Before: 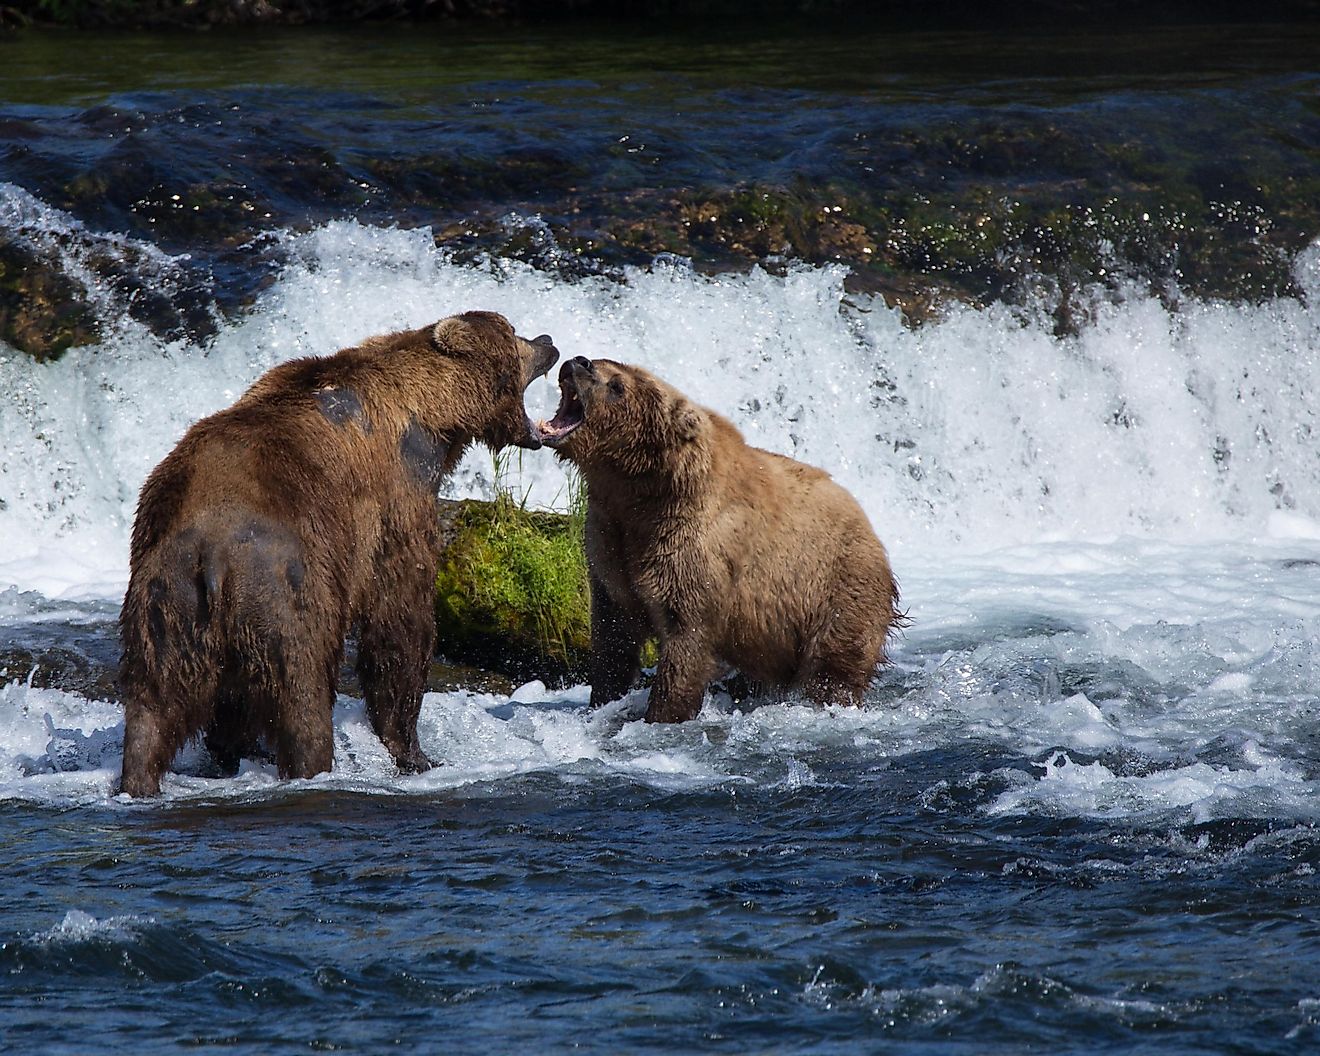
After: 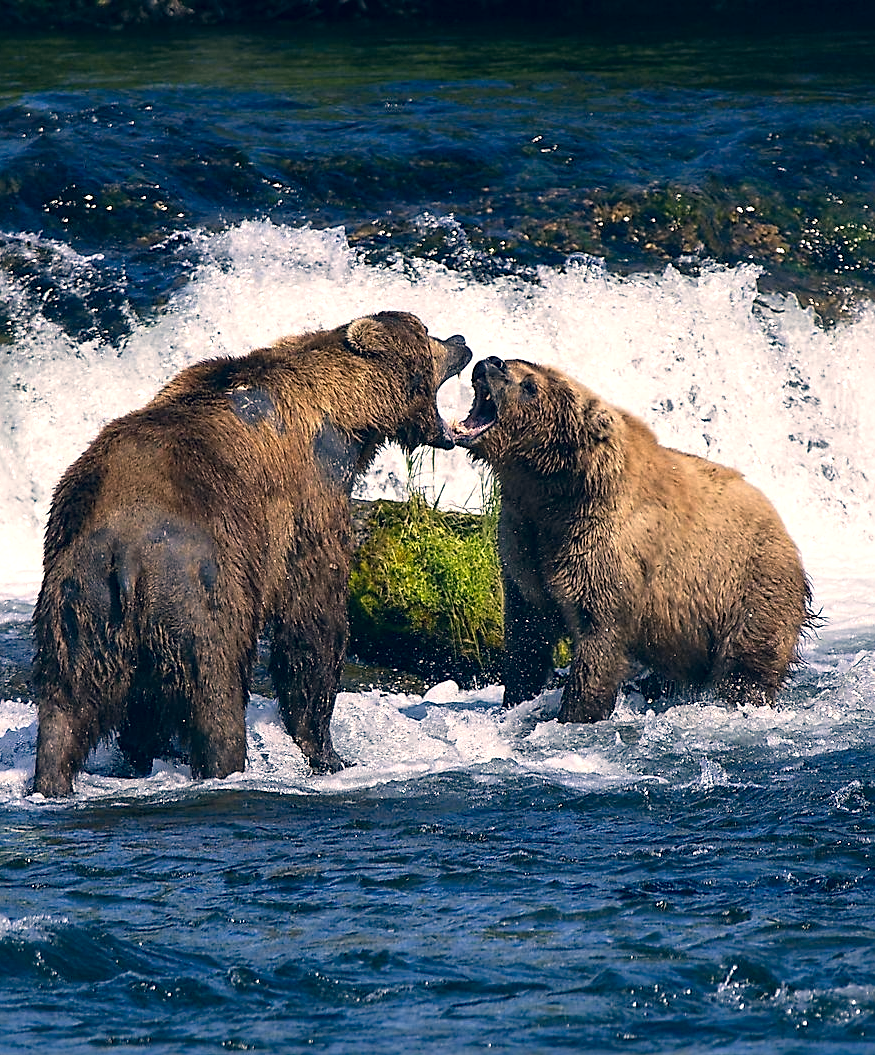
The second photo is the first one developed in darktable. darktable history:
exposure: black level correction 0.001, exposure 0.499 EV, compensate highlight preservation false
sharpen: on, module defaults
crop and rotate: left 6.699%, right 27.012%
color correction: highlights a* 10.37, highlights b* 14.58, shadows a* -10.34, shadows b* -15.05
